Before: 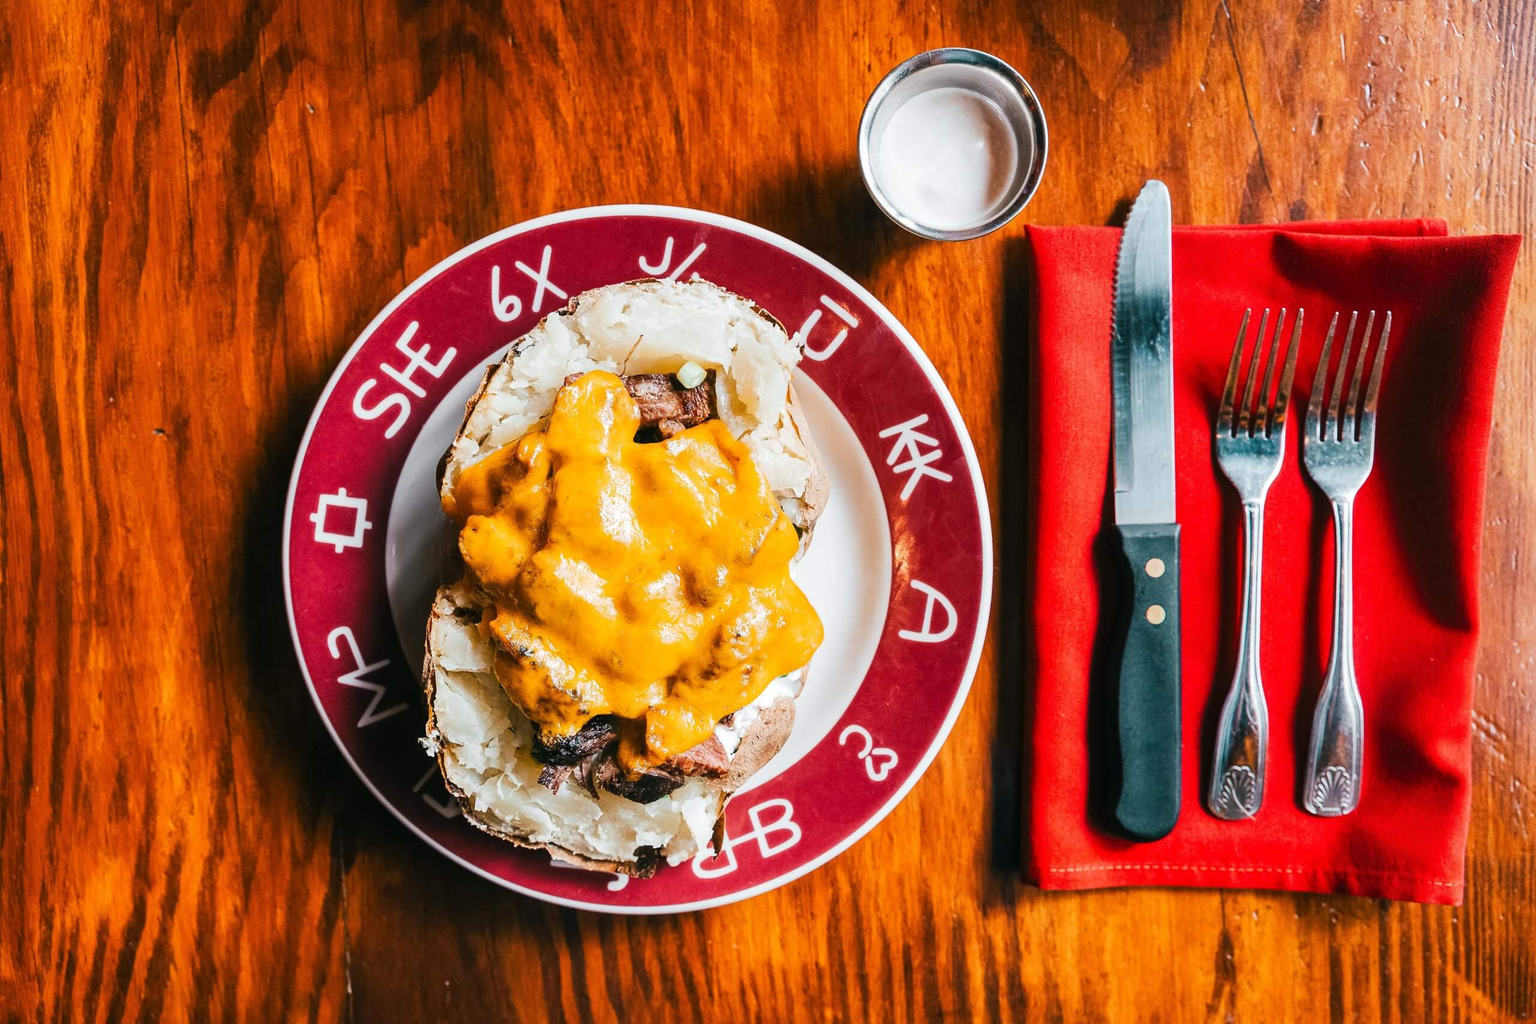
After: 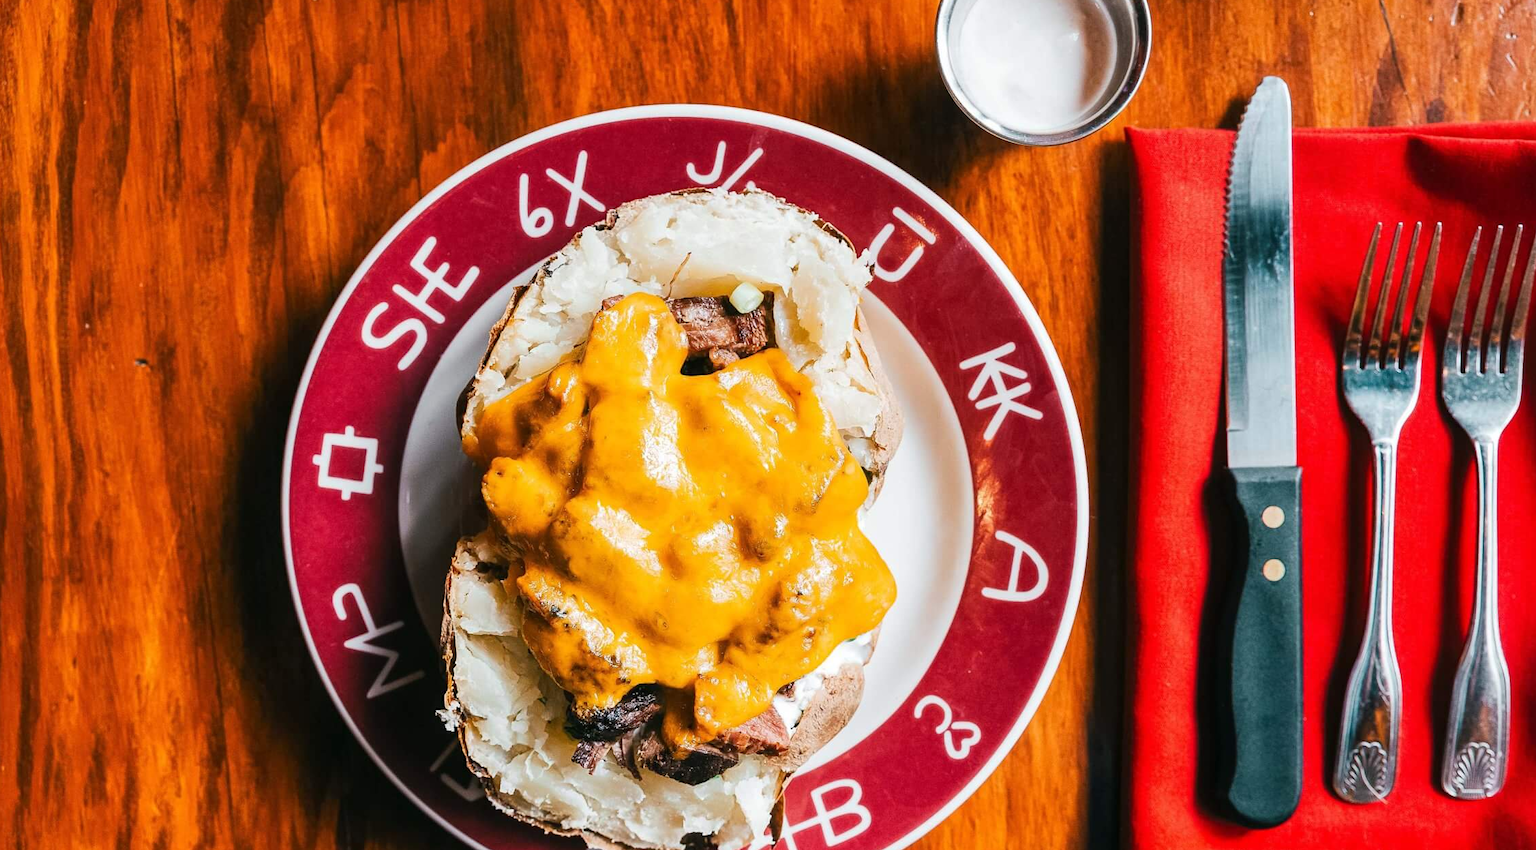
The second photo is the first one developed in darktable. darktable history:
crop and rotate: left 2.277%, top 11.022%, right 9.693%, bottom 15.869%
